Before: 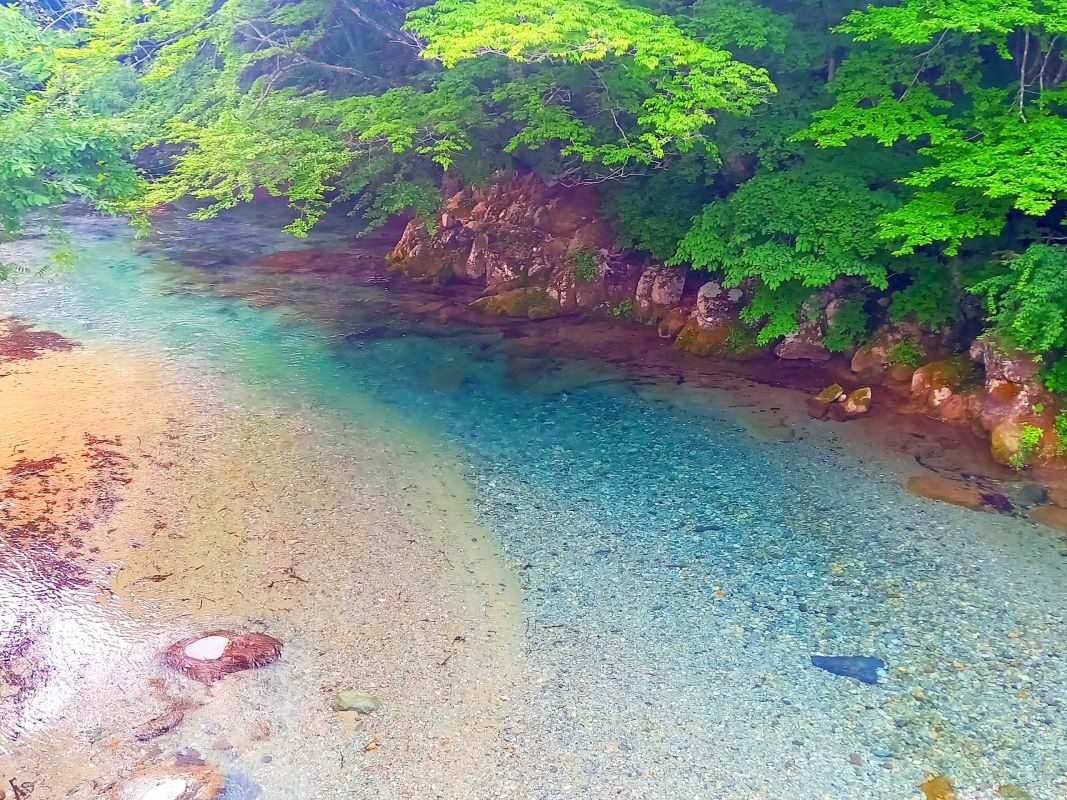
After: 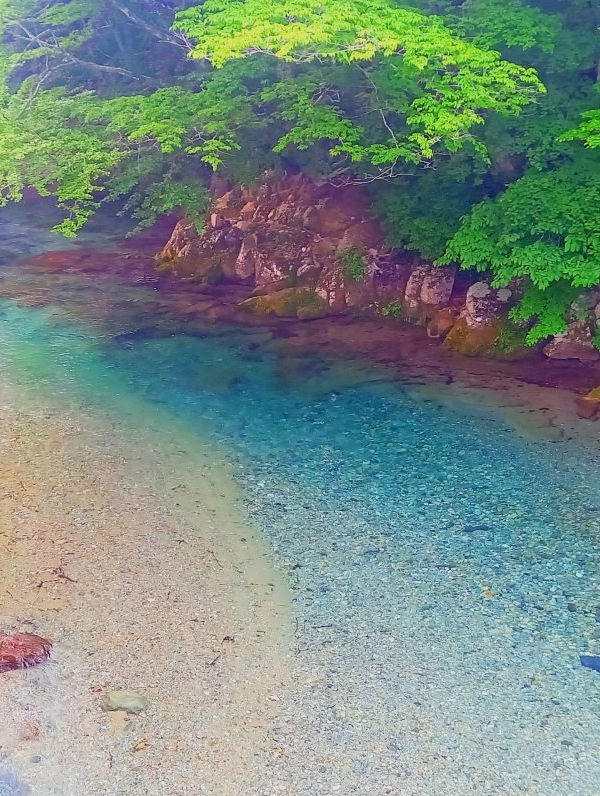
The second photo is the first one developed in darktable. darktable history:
color balance rgb: perceptual saturation grading › global saturation -0.31%, global vibrance -8%, contrast -13%, saturation formula JzAzBz (2021)
crop: left 21.674%, right 22.086%
